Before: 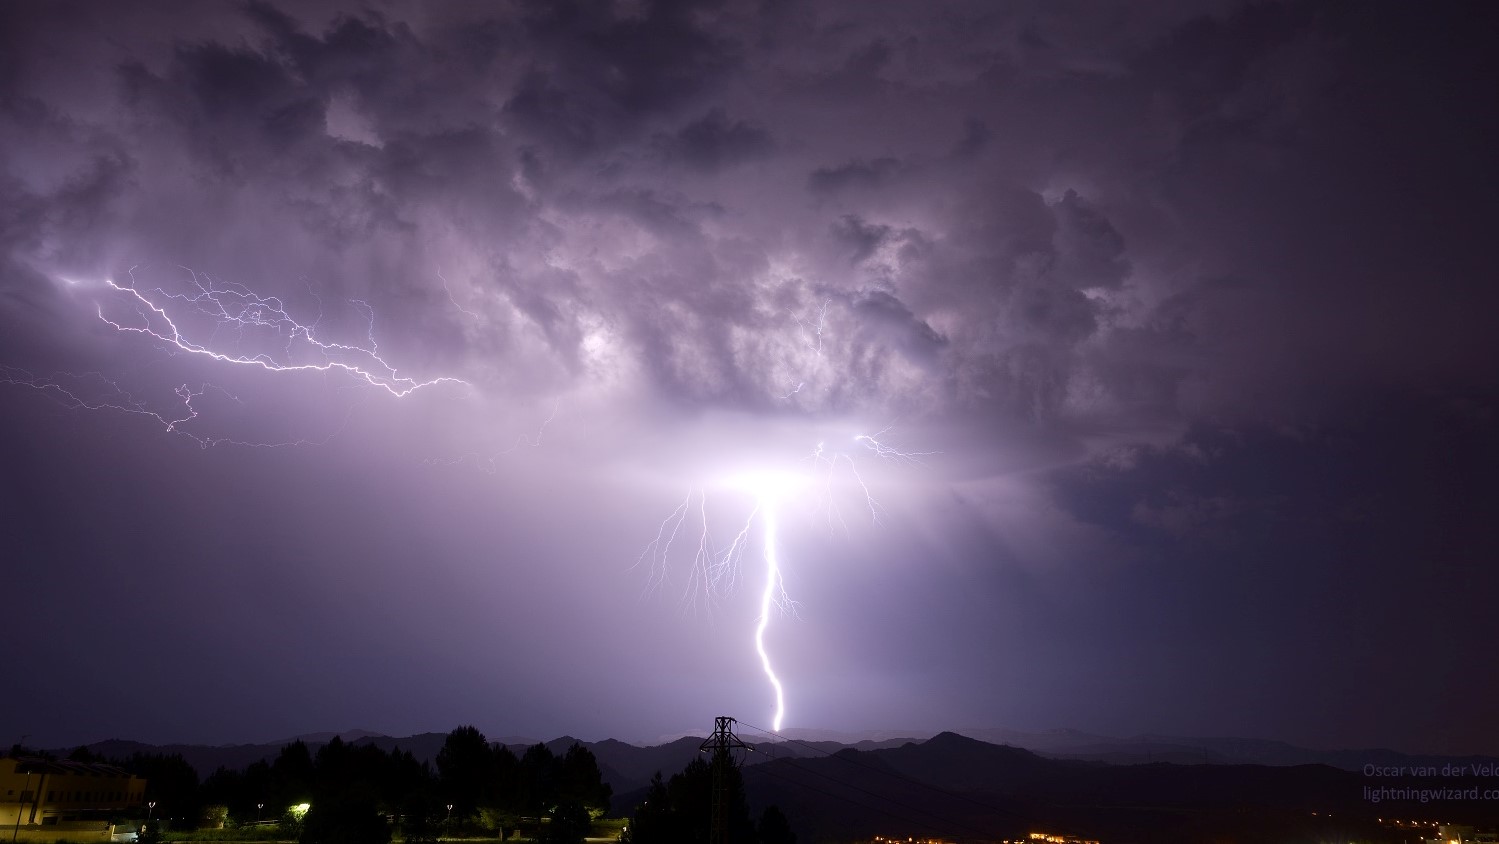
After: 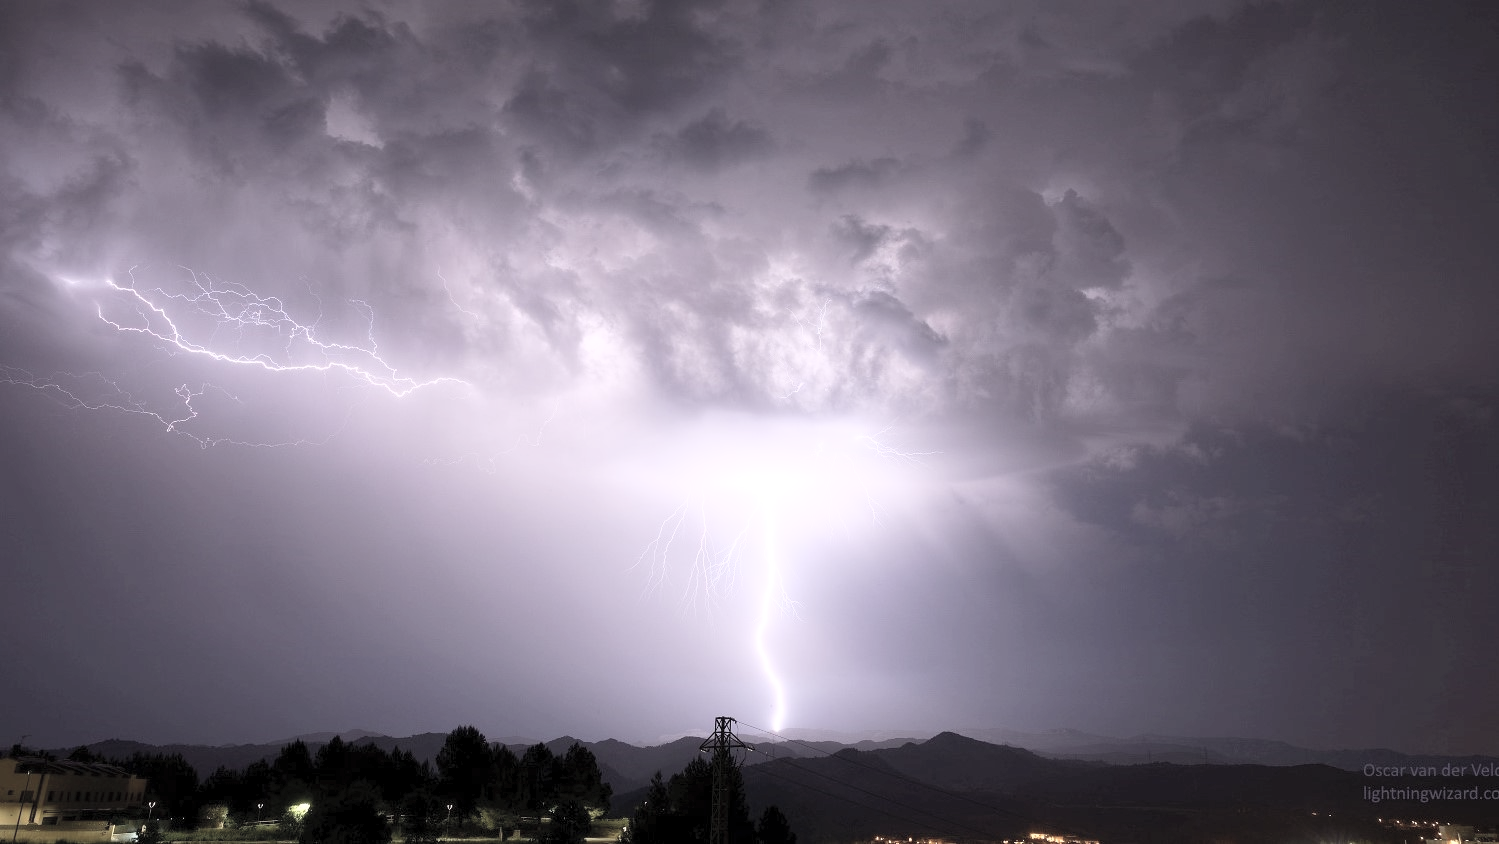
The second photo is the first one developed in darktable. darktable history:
contrast brightness saturation: brightness 0.18, saturation -0.5
base curve: curves: ch0 [(0, 0) (0.557, 0.834) (1, 1)]
